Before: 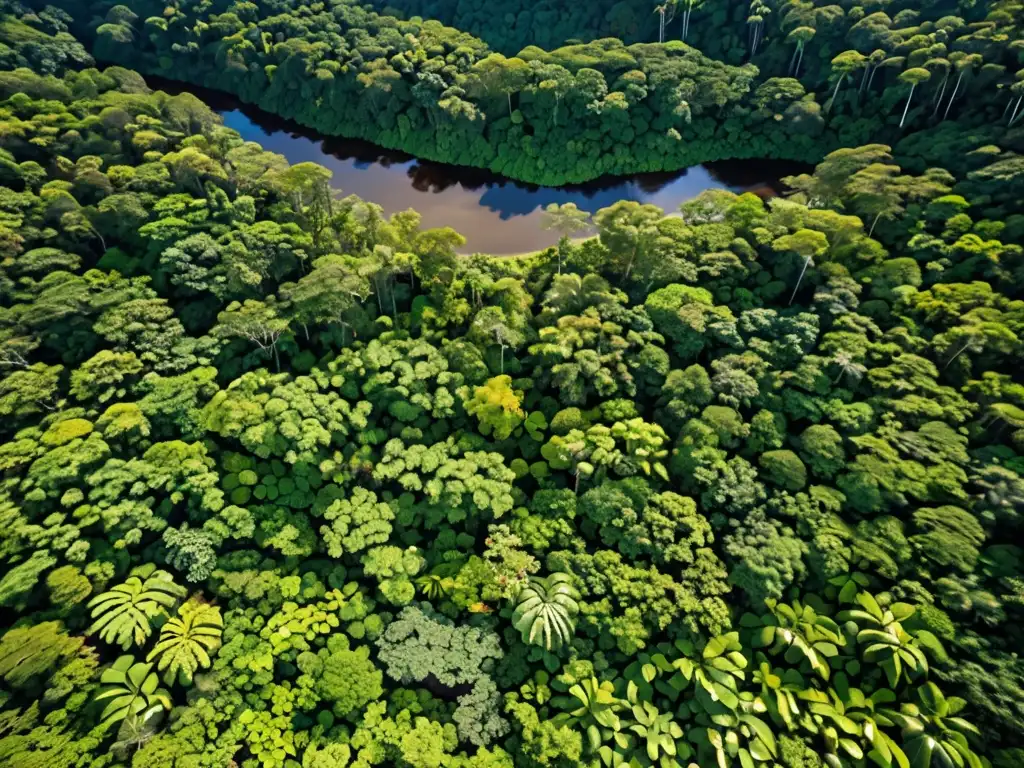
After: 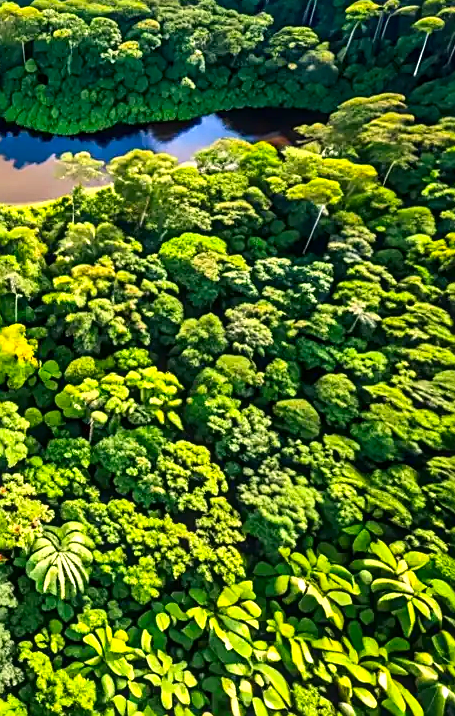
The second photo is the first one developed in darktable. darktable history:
color correction: highlights a* 3.52, highlights b* 1.67, saturation 1.22
local contrast: on, module defaults
exposure: black level correction 0, exposure 0.693 EV, compensate highlight preservation false
contrast brightness saturation: contrast 0.148, brightness -0.011, saturation 0.097
crop: left 47.554%, top 6.727%, right 7.998%
sharpen: on, module defaults
